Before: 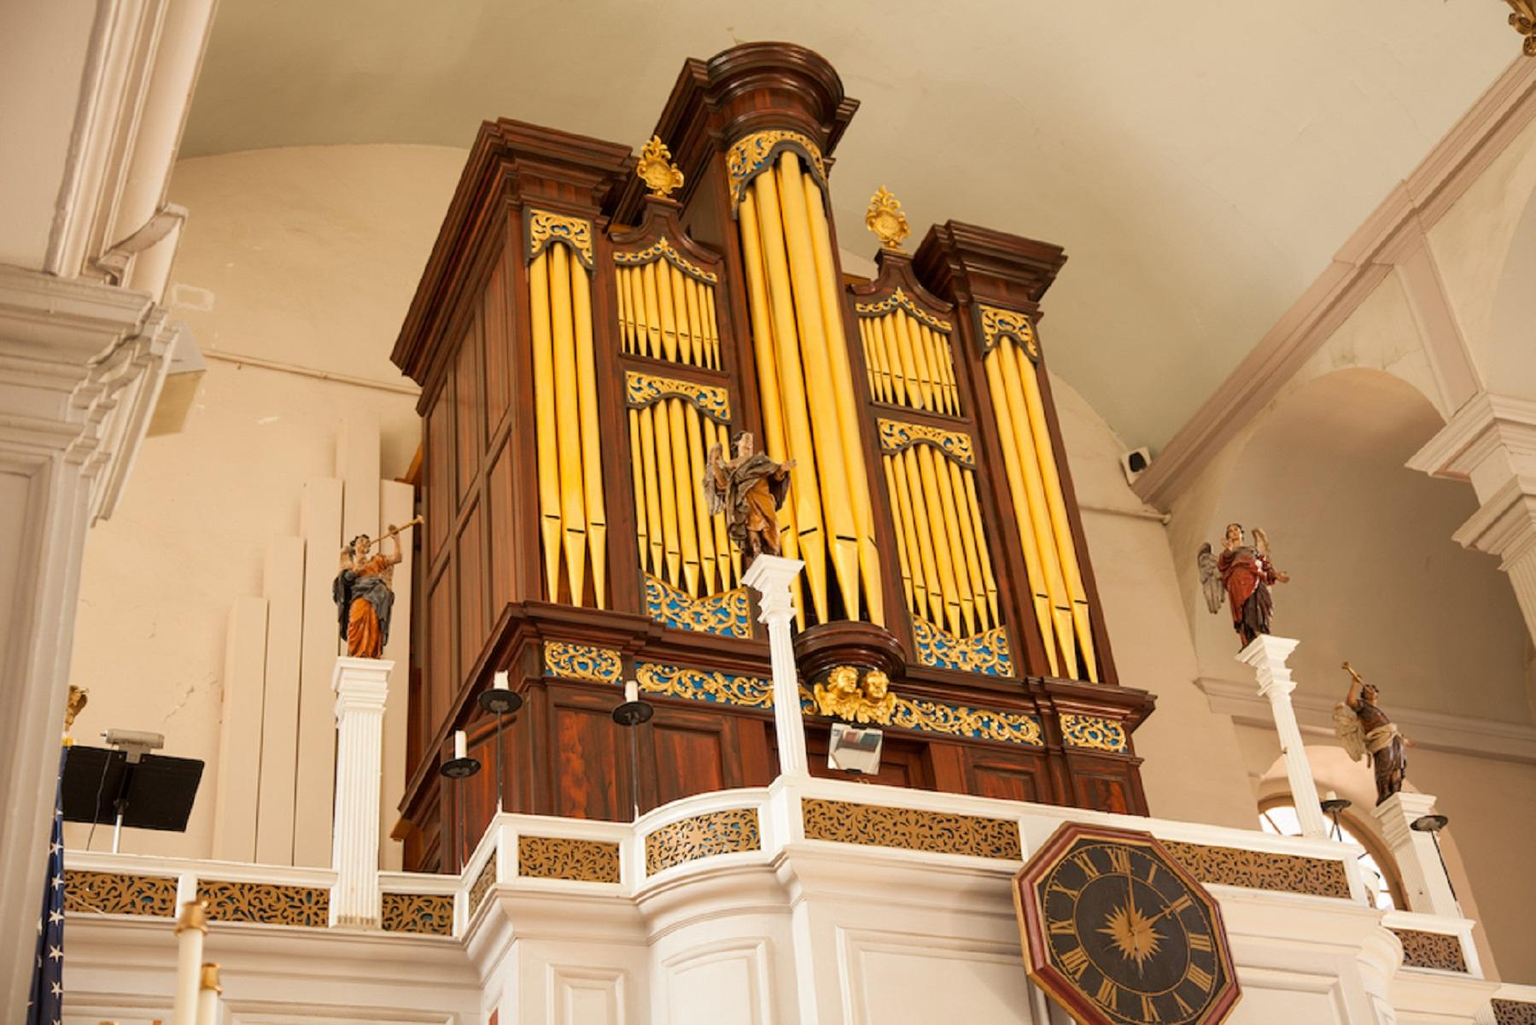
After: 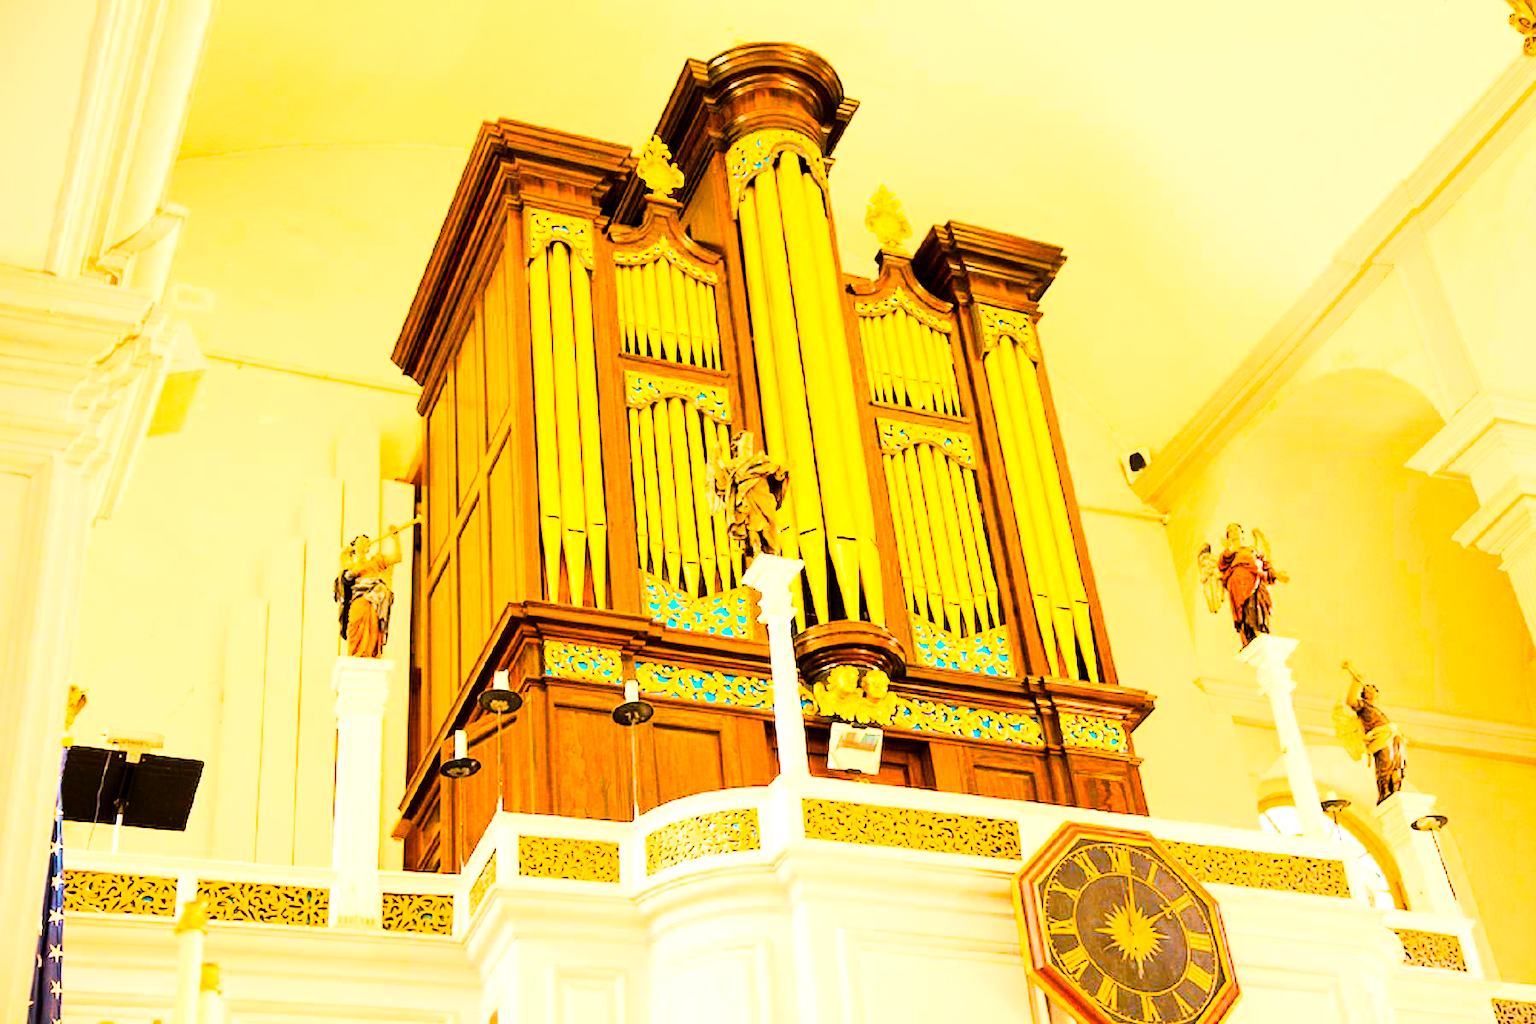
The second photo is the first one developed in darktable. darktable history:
exposure: exposure 1.15 EV, compensate highlight preservation false
color balance rgb: linear chroma grading › shadows 10%, linear chroma grading › highlights 10%, linear chroma grading › global chroma 15%, linear chroma grading › mid-tones 15%, perceptual saturation grading › global saturation 40%, perceptual saturation grading › highlights -25%, perceptual saturation grading › mid-tones 35%, perceptual saturation grading › shadows 35%, perceptual brilliance grading › global brilliance 11.29%, global vibrance 11.29%
base curve: curves: ch0 [(0, 0) (0.297, 0.298) (1, 1)], preserve colors none
rgb curve: curves: ch0 [(0, 0) (0.21, 0.15) (0.24, 0.21) (0.5, 0.75) (0.75, 0.96) (0.89, 0.99) (1, 1)]; ch1 [(0, 0.02) (0.21, 0.13) (0.25, 0.2) (0.5, 0.67) (0.75, 0.9) (0.89, 0.97) (1, 1)]; ch2 [(0, 0.02) (0.21, 0.13) (0.25, 0.2) (0.5, 0.67) (0.75, 0.9) (0.89, 0.97) (1, 1)], compensate middle gray true
